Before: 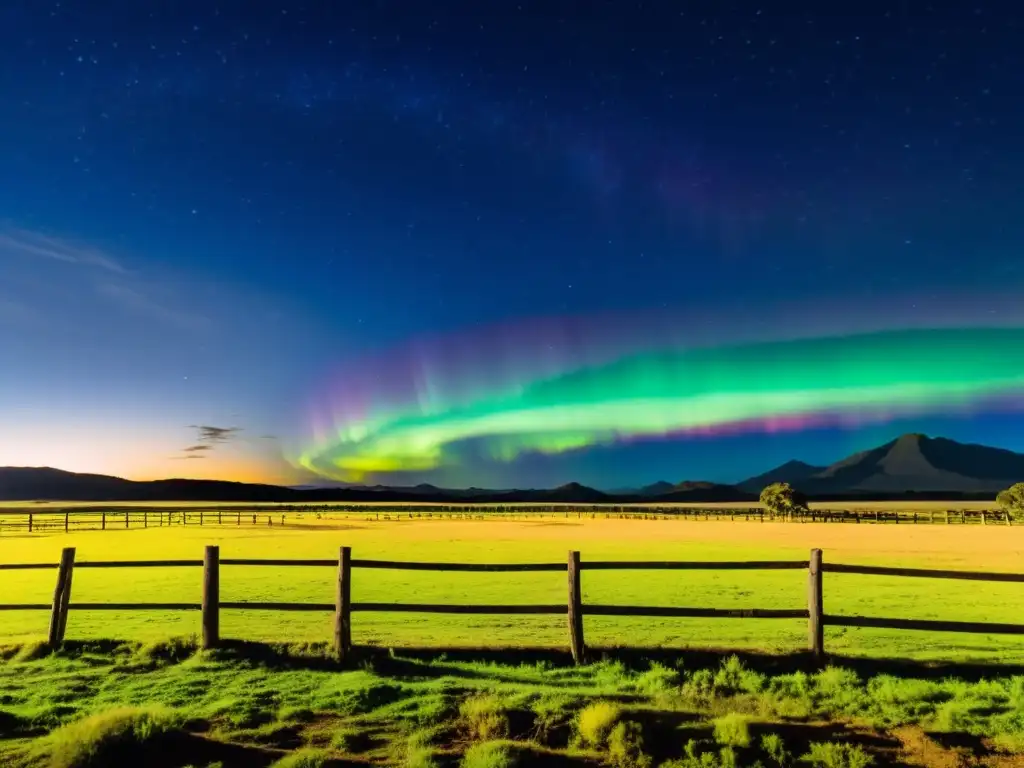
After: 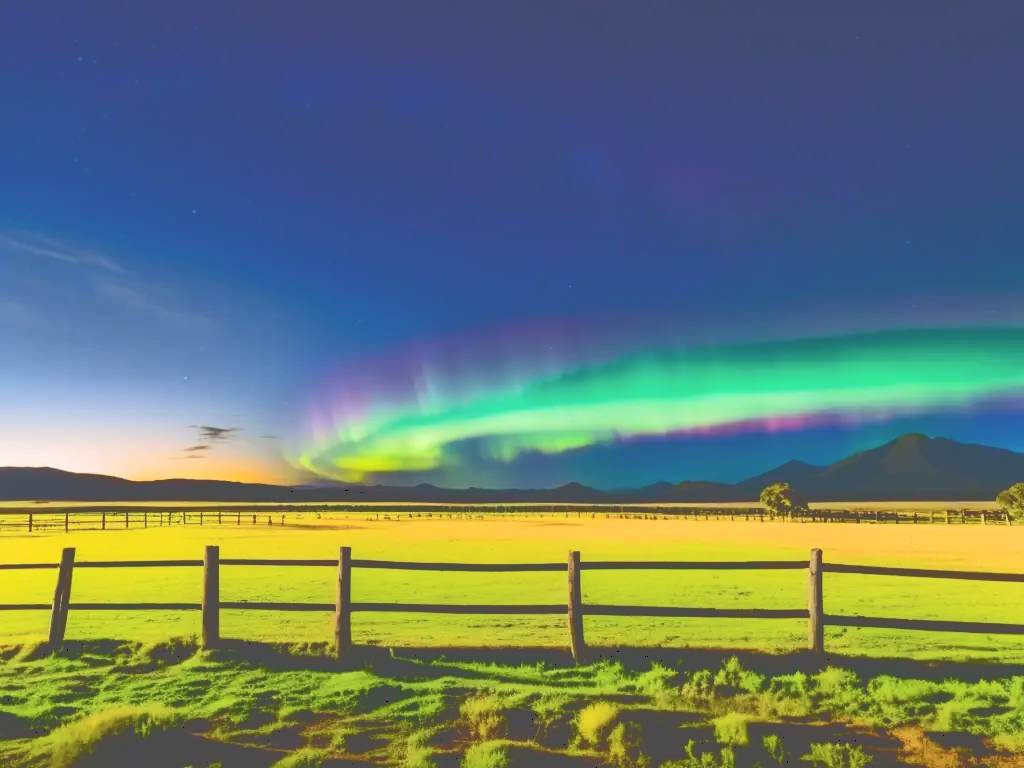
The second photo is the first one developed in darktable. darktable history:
tone equalizer: edges refinement/feathering 500, mask exposure compensation -1.57 EV, preserve details no
tone curve: curves: ch0 [(0, 0) (0.003, 0.319) (0.011, 0.319) (0.025, 0.319) (0.044, 0.323) (0.069, 0.324) (0.1, 0.328) (0.136, 0.329) (0.177, 0.337) (0.224, 0.351) (0.277, 0.373) (0.335, 0.413) (0.399, 0.458) (0.468, 0.533) (0.543, 0.617) (0.623, 0.71) (0.709, 0.783) (0.801, 0.849) (0.898, 0.911) (1, 1)], color space Lab, independent channels, preserve colors none
